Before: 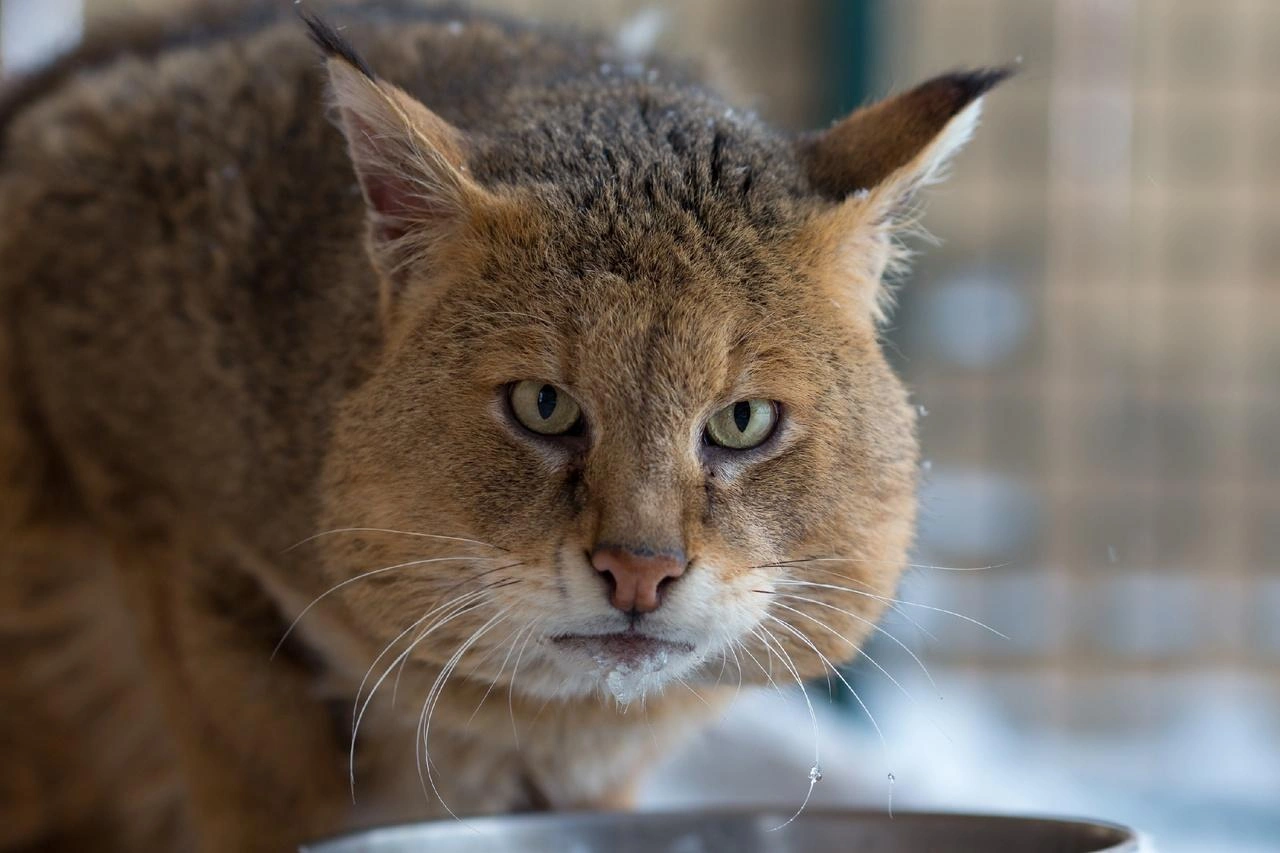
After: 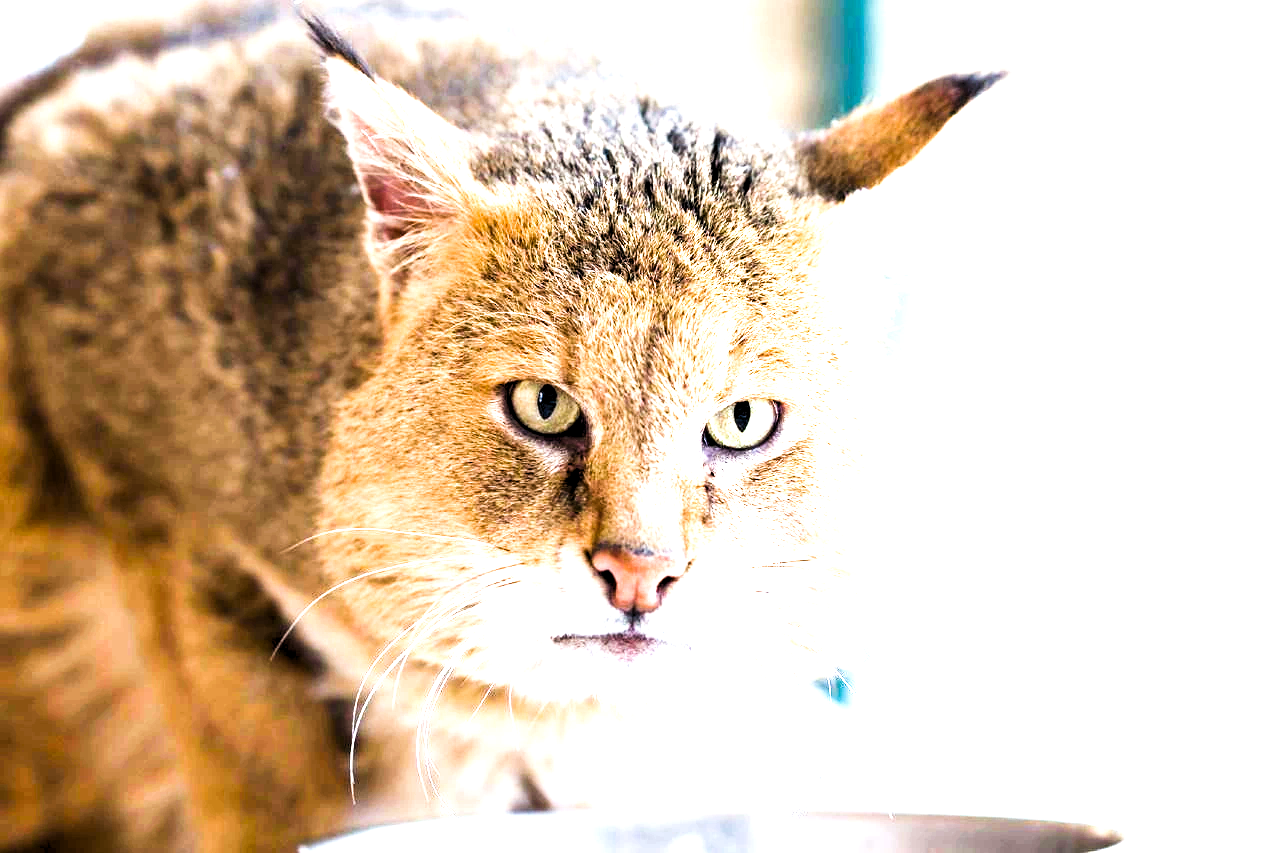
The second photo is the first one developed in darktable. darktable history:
sigmoid: contrast 1.86, skew 0.35
levels: levels [0.055, 0.477, 0.9]
exposure: black level correction 0.001, exposure 2.607 EV, compensate exposure bias true, compensate highlight preservation false
